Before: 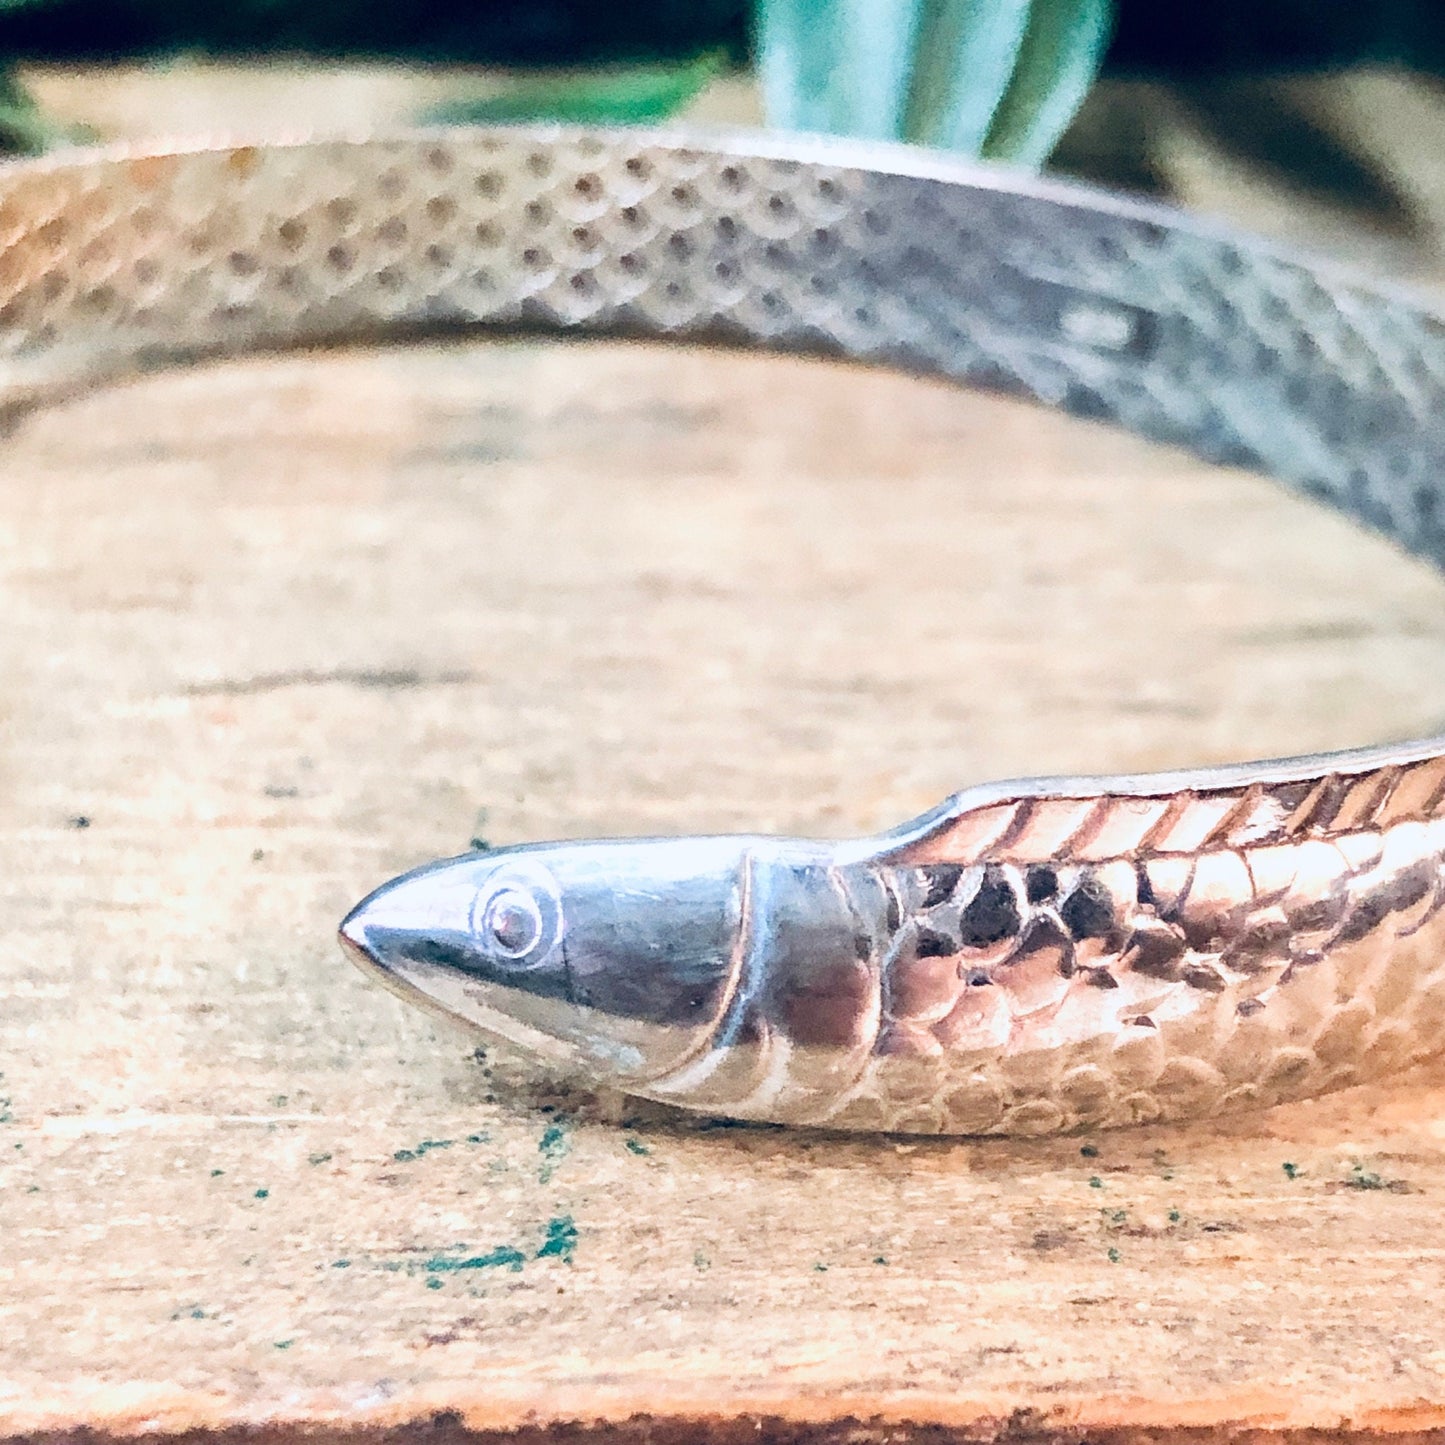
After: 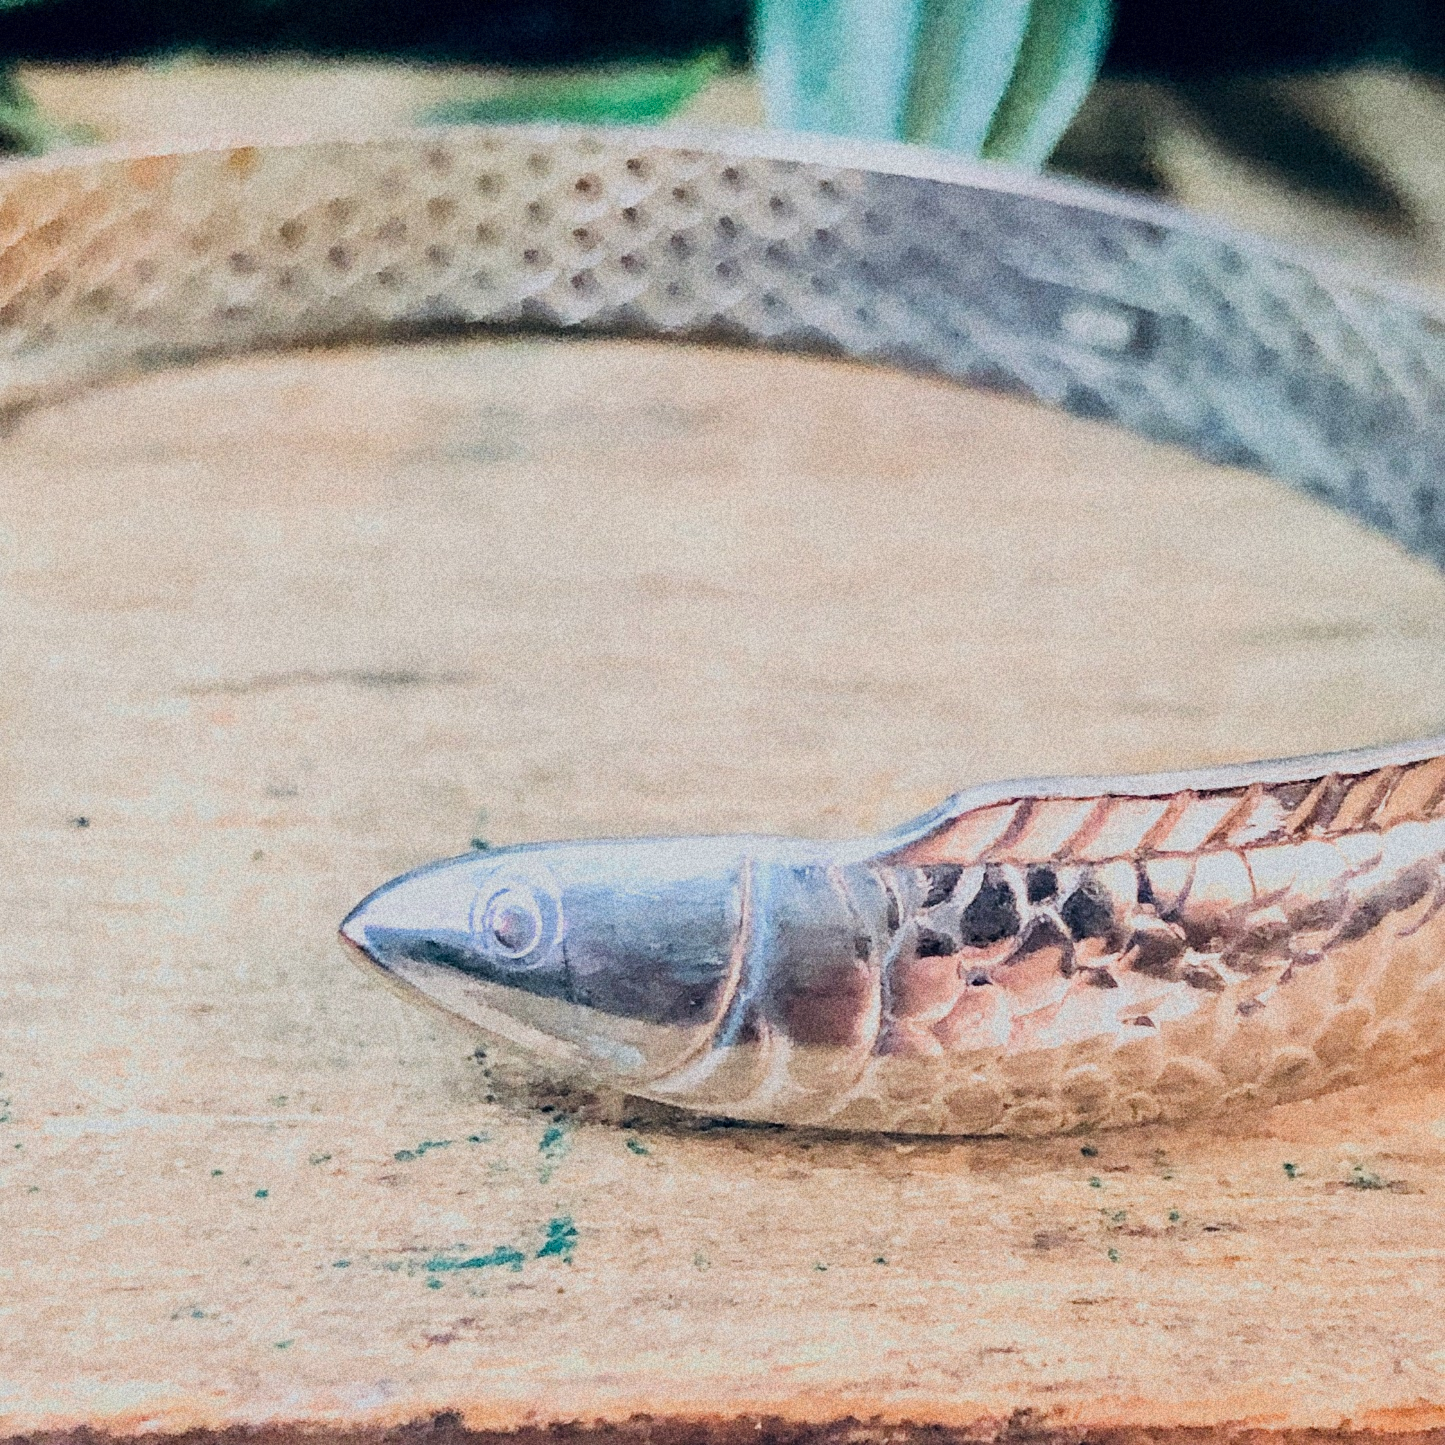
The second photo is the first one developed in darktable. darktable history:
filmic rgb: black relative exposure -7.65 EV, white relative exposure 4.56 EV, hardness 3.61, color science v6 (2022)
grain: coarseness 14.49 ISO, strength 48.04%, mid-tones bias 35%
